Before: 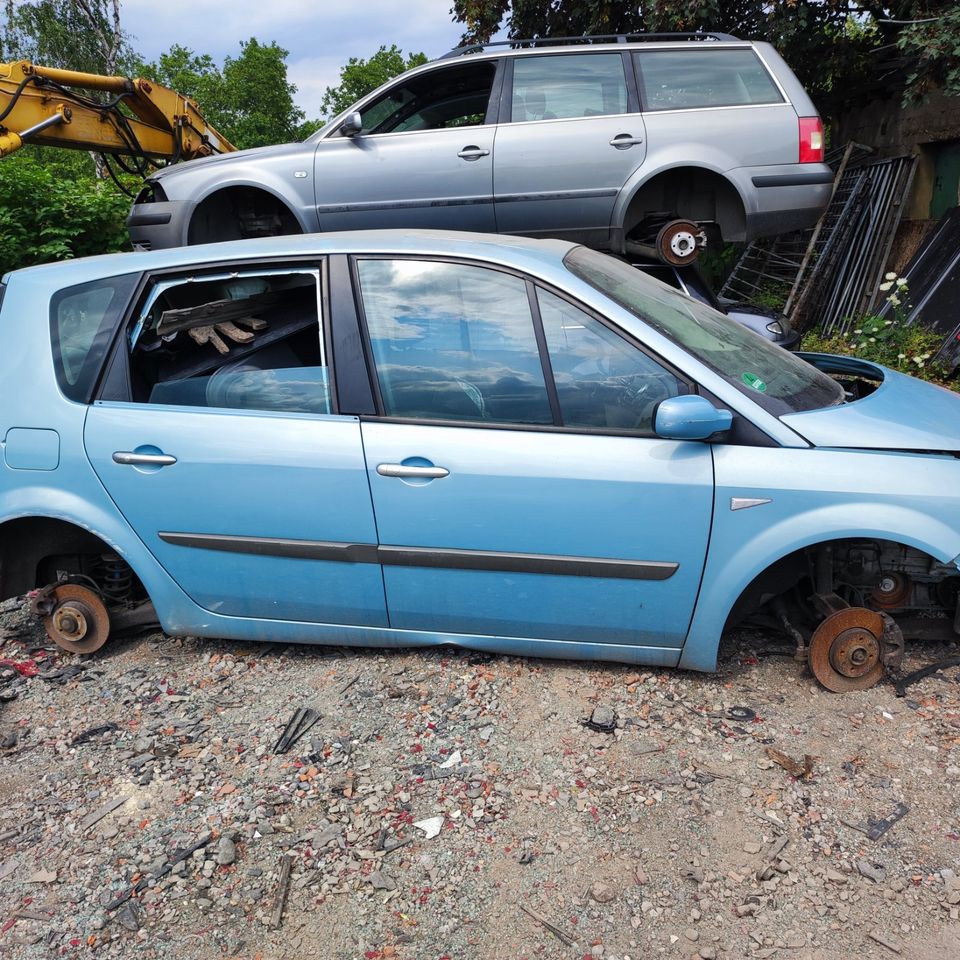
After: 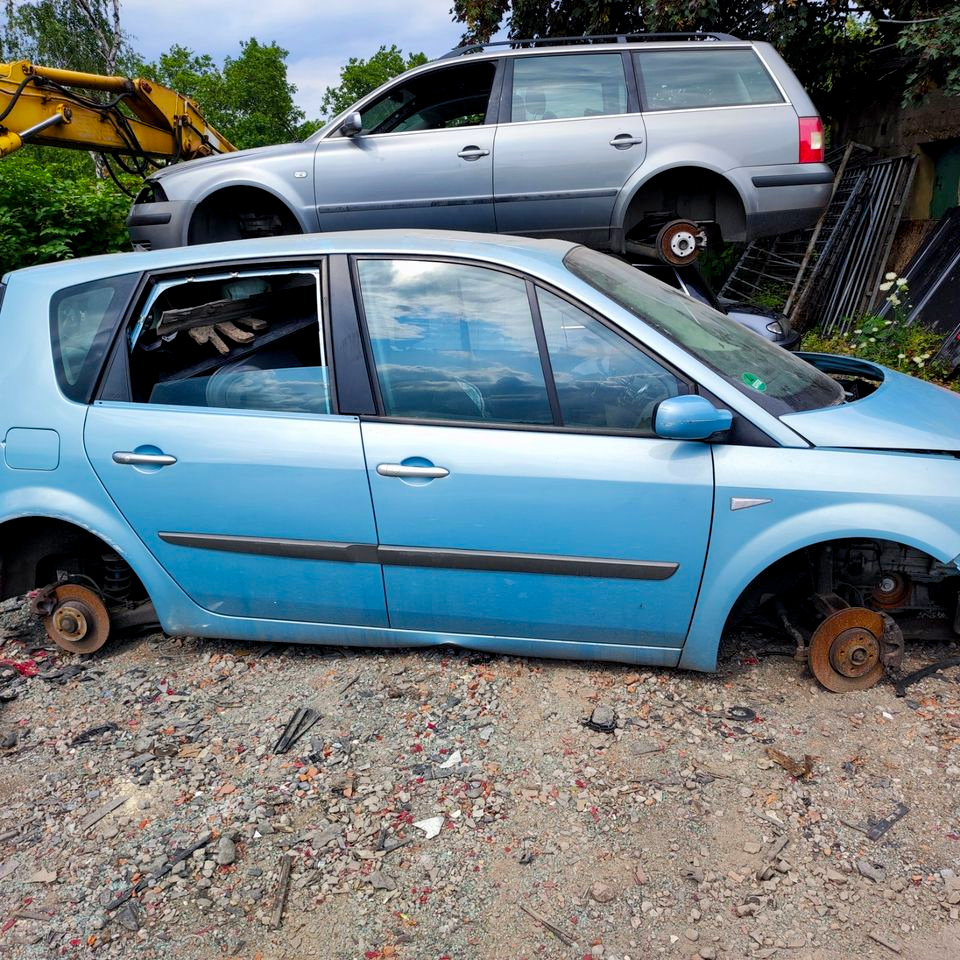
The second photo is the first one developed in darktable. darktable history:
color balance rgb: power › hue 329.59°, global offset › luminance -0.478%, perceptual saturation grading › global saturation 19.712%
